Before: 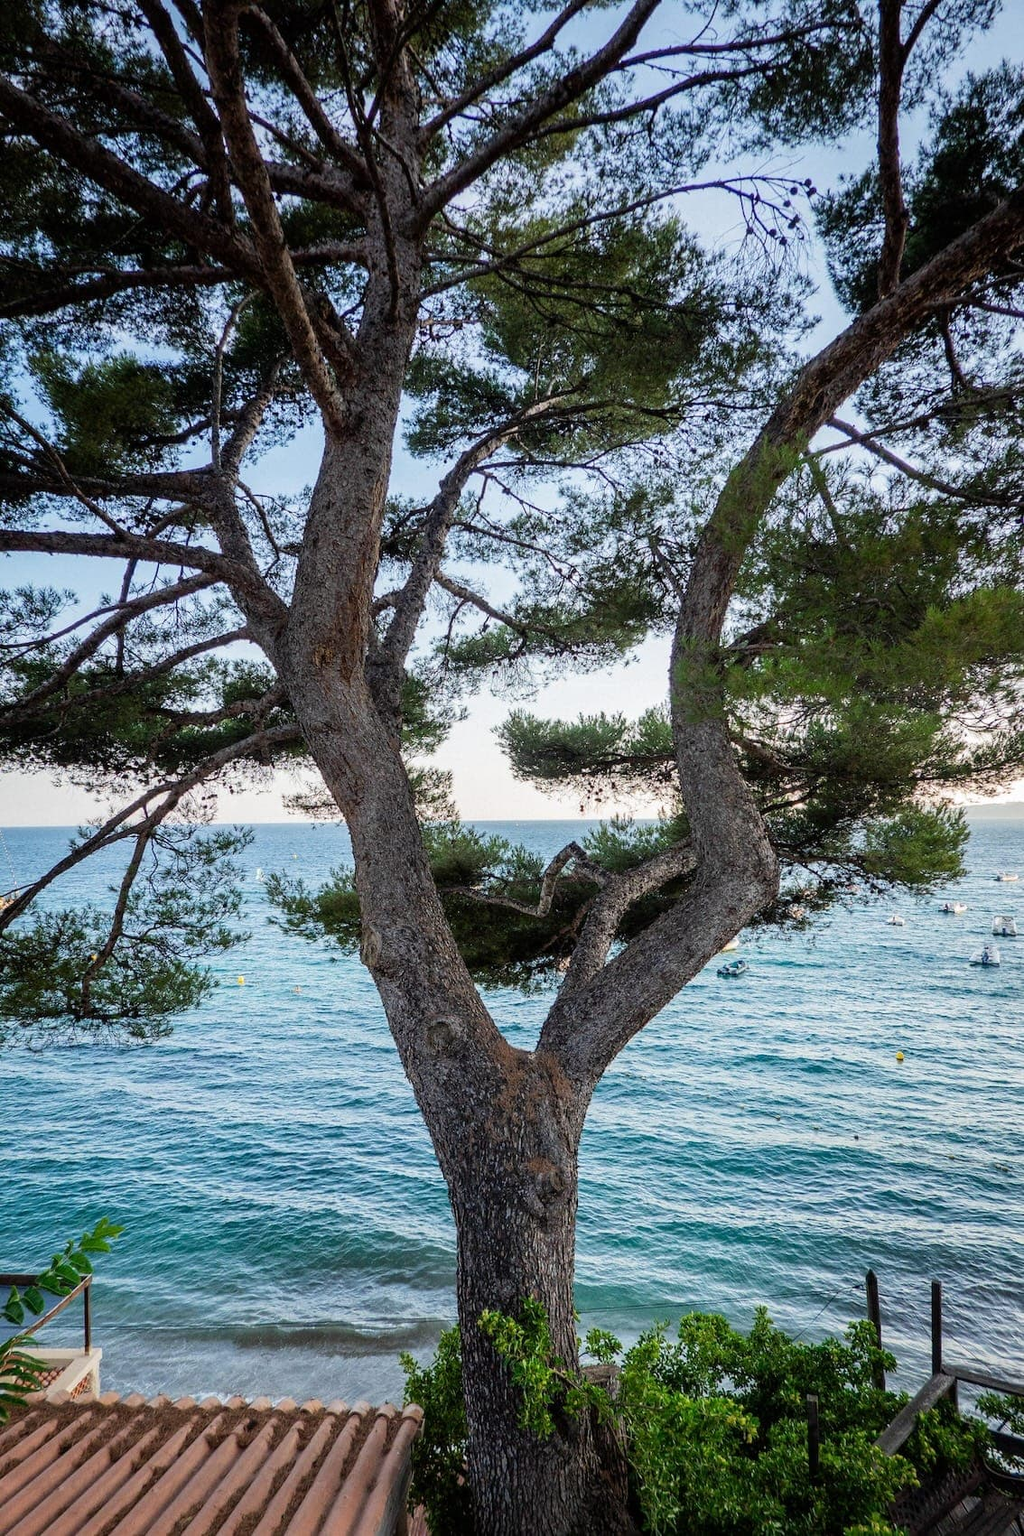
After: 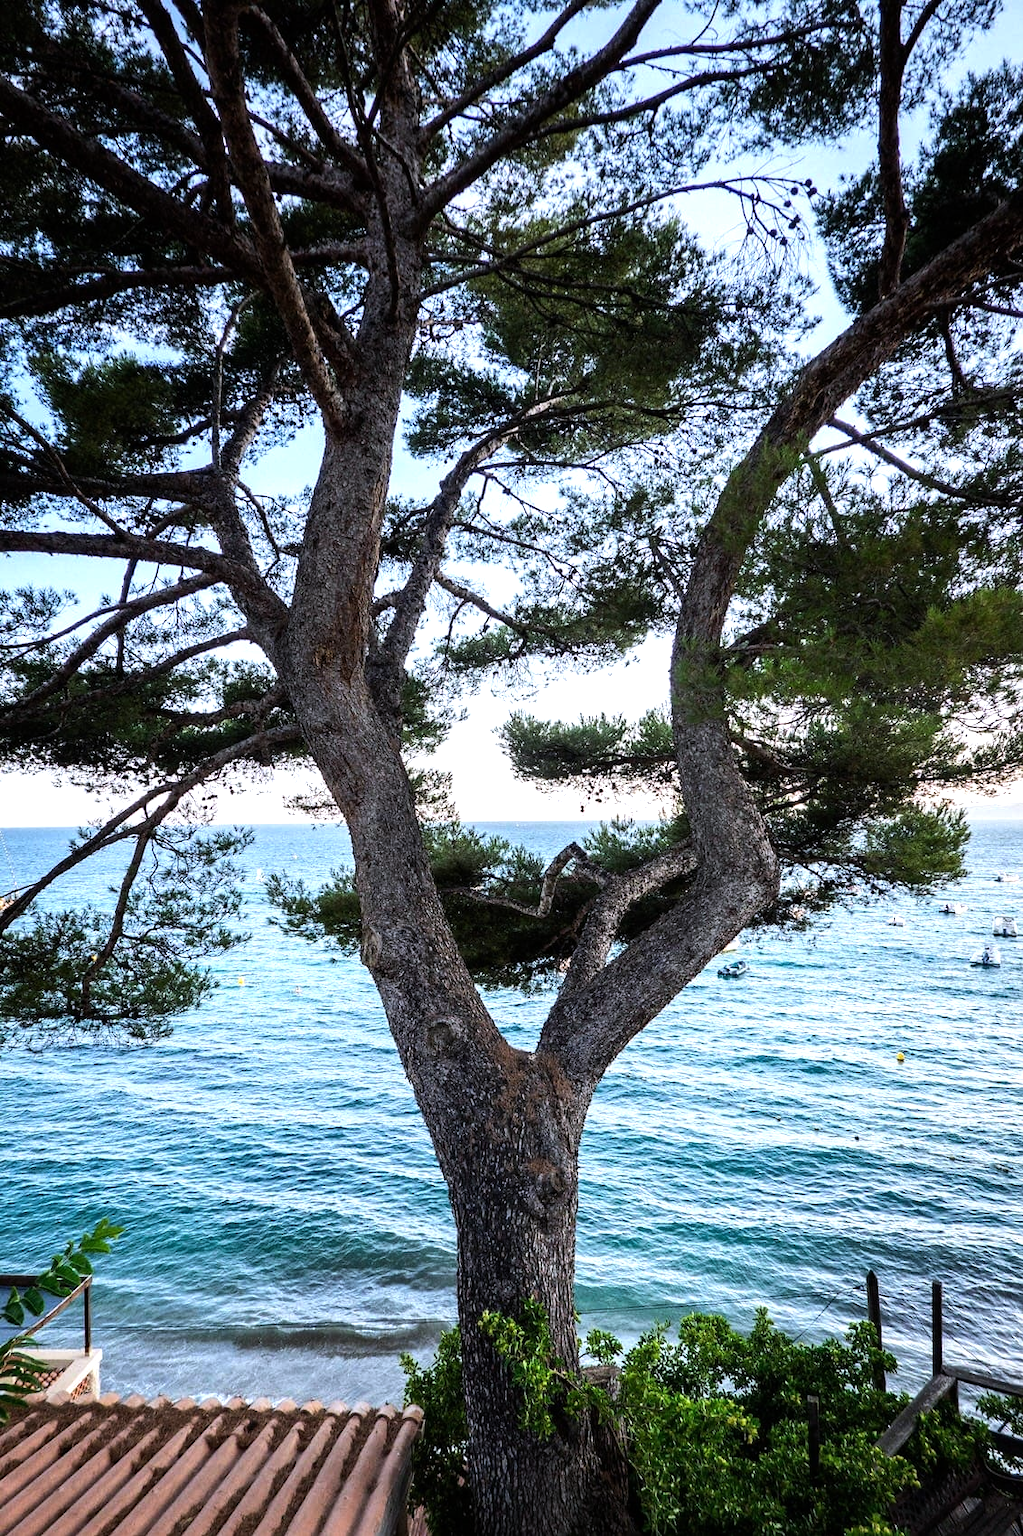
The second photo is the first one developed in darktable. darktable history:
tone equalizer: -8 EV -0.75 EV, -7 EV -0.7 EV, -6 EV -0.6 EV, -5 EV -0.4 EV, -3 EV 0.4 EV, -2 EV 0.6 EV, -1 EV 0.7 EV, +0 EV 0.75 EV, edges refinement/feathering 500, mask exposure compensation -1.57 EV, preserve details no
white balance: red 0.984, blue 1.059
